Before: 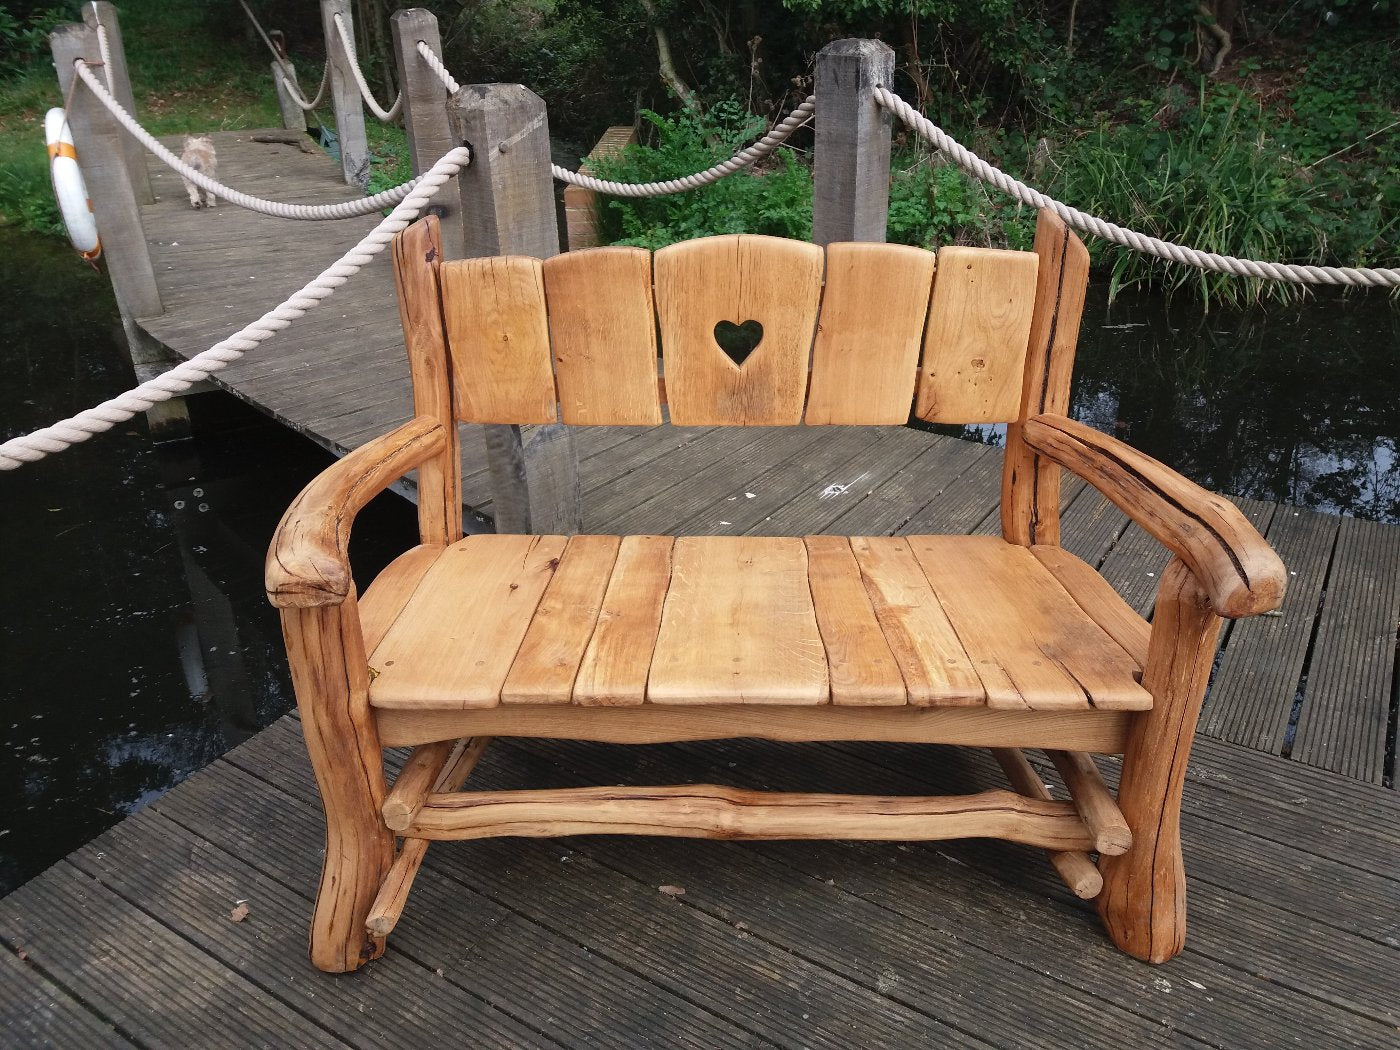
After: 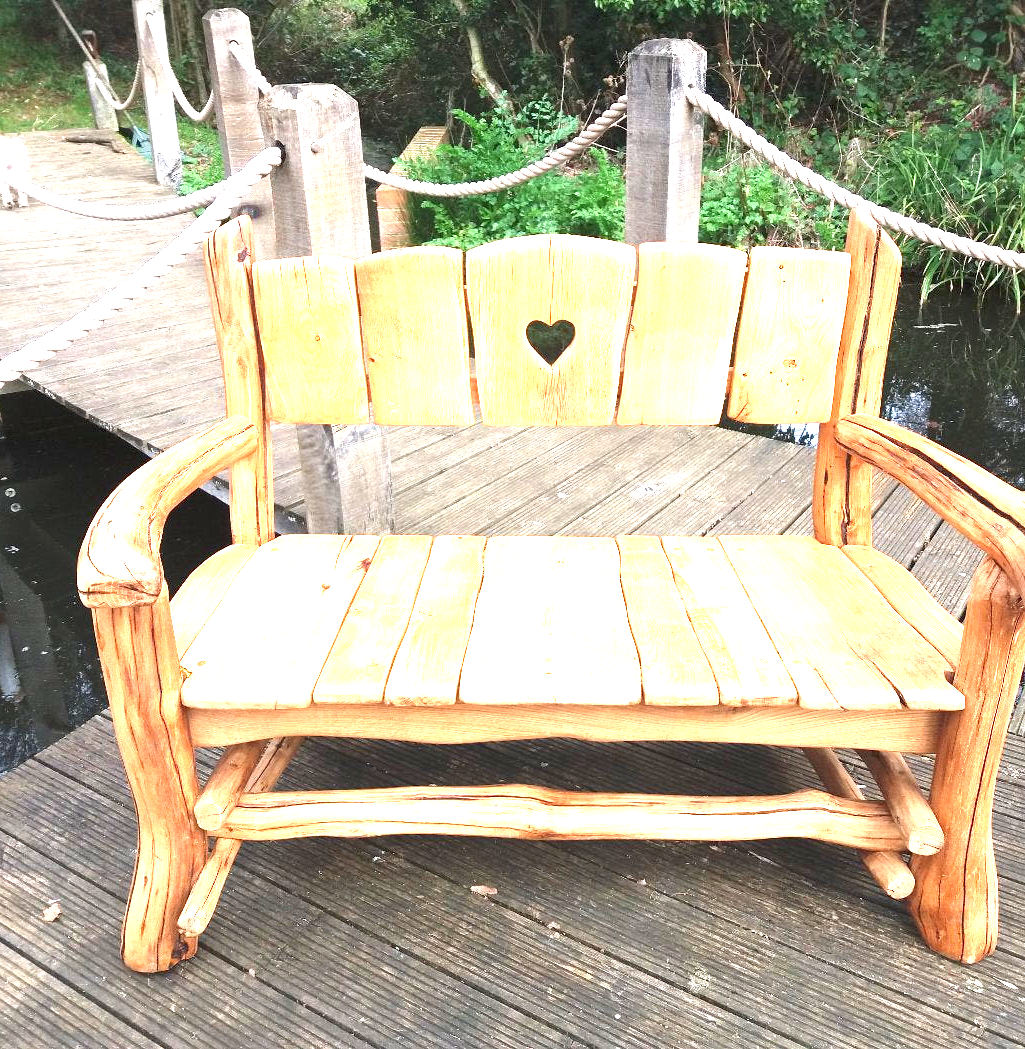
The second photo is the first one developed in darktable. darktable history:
exposure: exposure 2.25 EV, compensate highlight preservation false
crop: left 13.443%, right 13.31%
